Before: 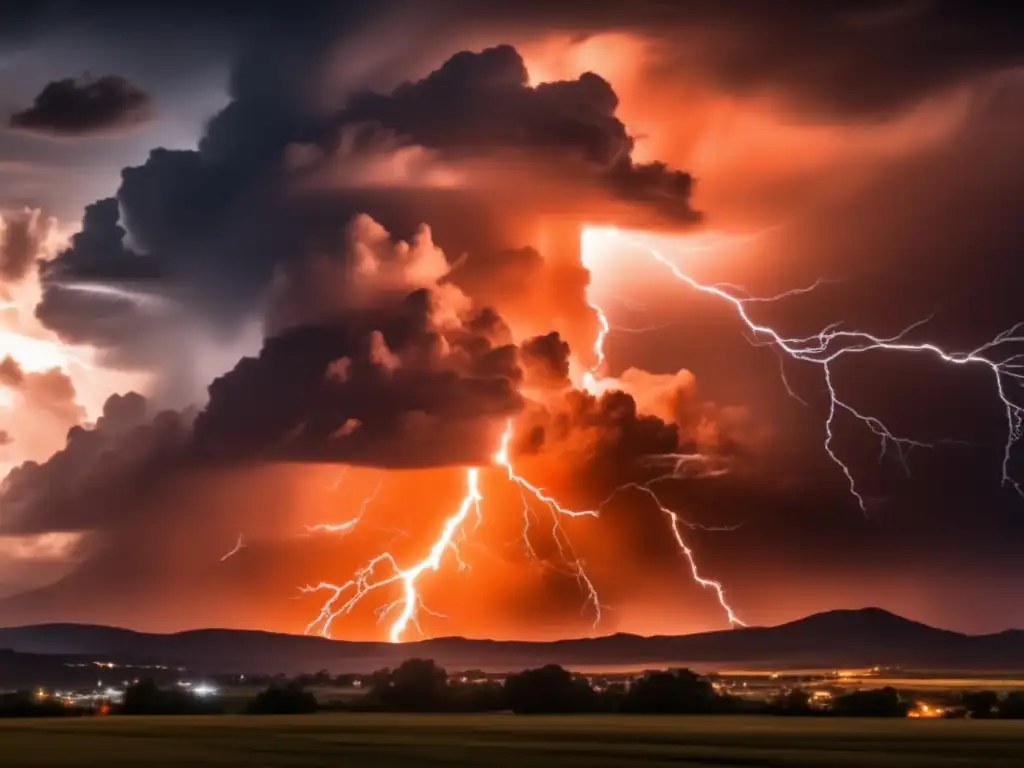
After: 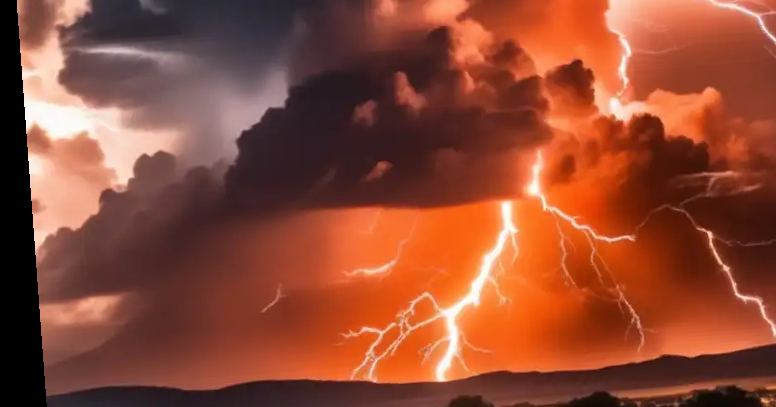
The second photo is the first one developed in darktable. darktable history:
rotate and perspective: rotation -4.25°, automatic cropping off
crop: top 36.498%, right 27.964%, bottom 14.995%
